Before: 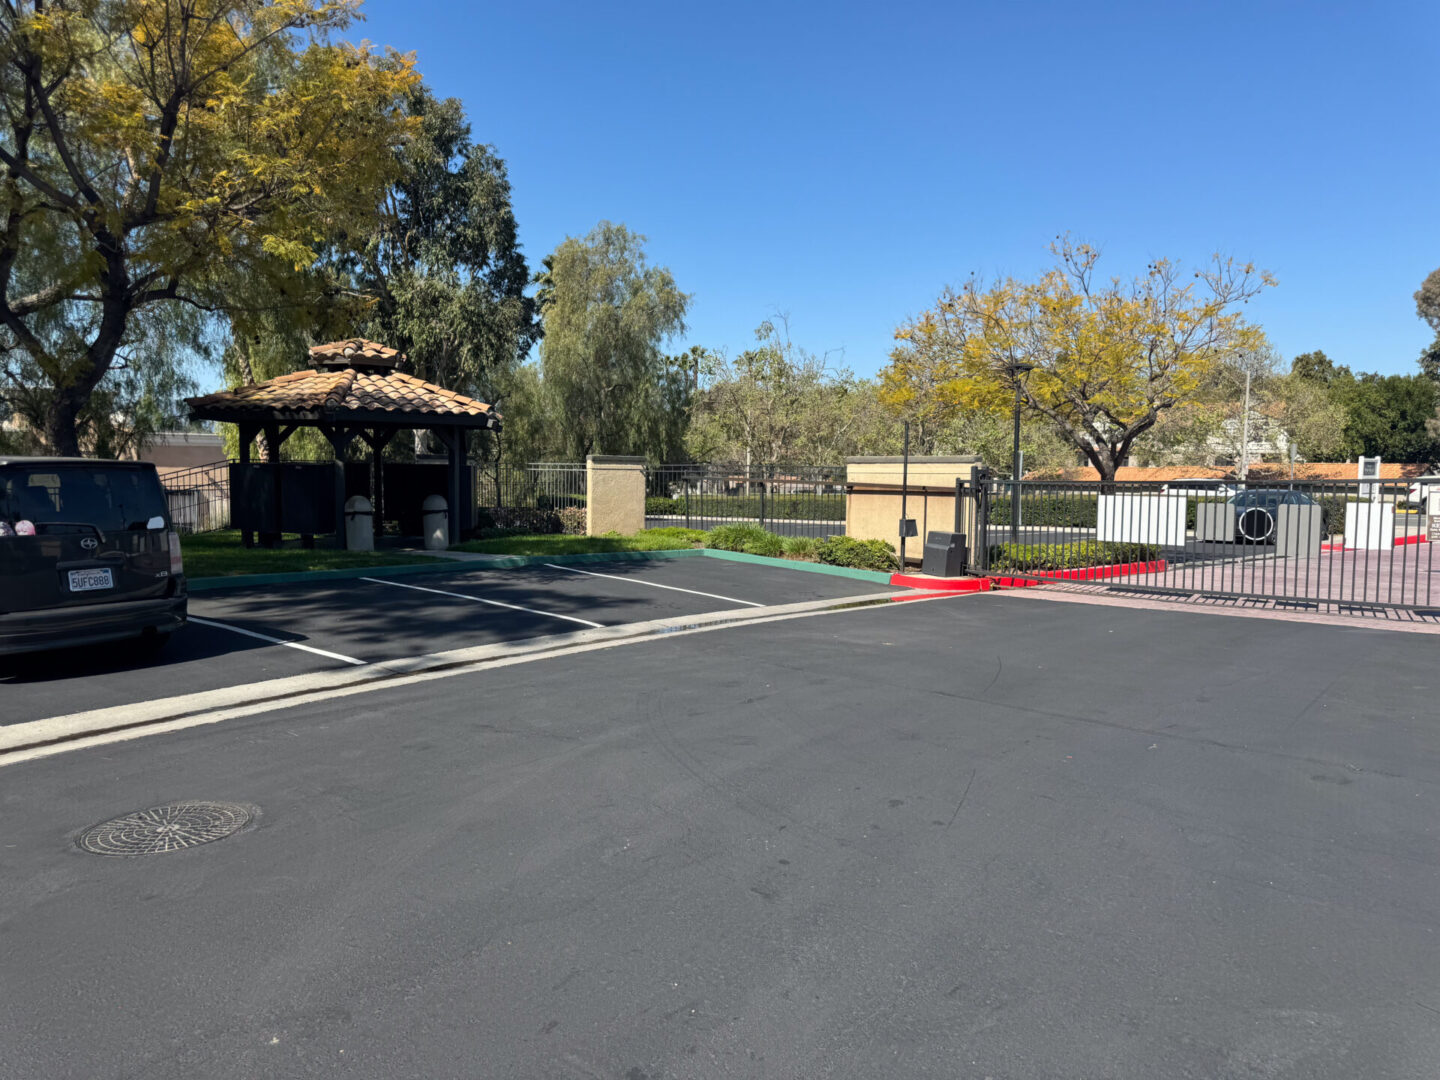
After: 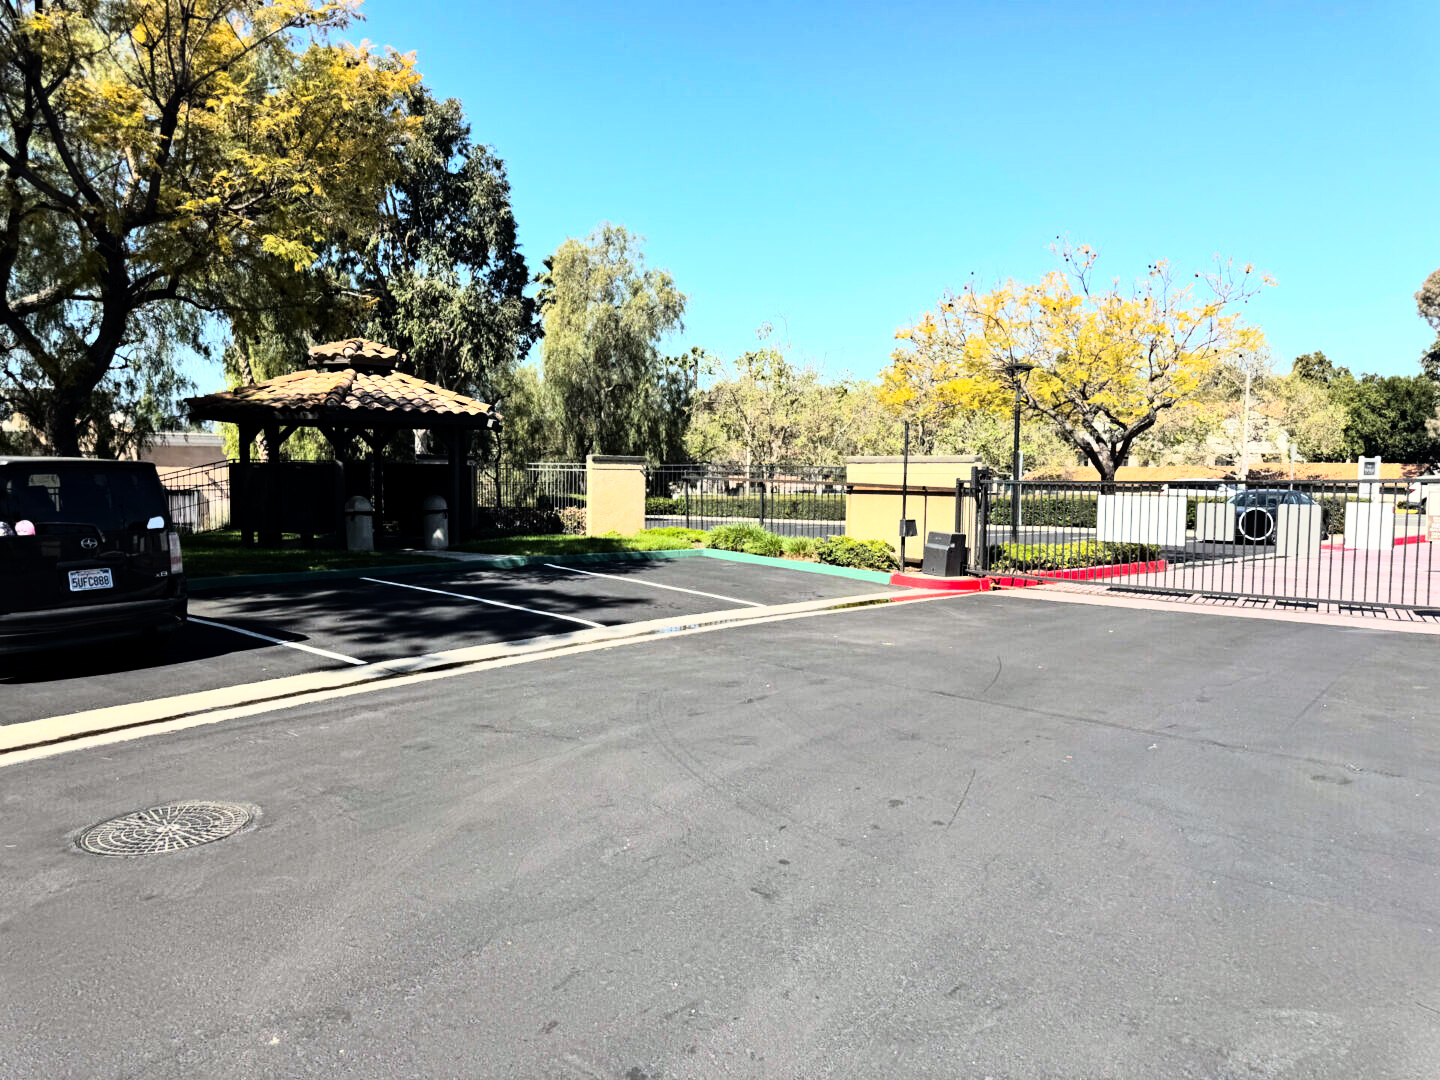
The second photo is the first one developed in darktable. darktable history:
haze removal: compatibility mode true, adaptive false
rgb curve: curves: ch0 [(0, 0) (0.21, 0.15) (0.24, 0.21) (0.5, 0.75) (0.75, 0.96) (0.89, 0.99) (1, 1)]; ch1 [(0, 0.02) (0.21, 0.13) (0.25, 0.2) (0.5, 0.67) (0.75, 0.9) (0.89, 0.97) (1, 1)]; ch2 [(0, 0.02) (0.21, 0.13) (0.25, 0.2) (0.5, 0.67) (0.75, 0.9) (0.89, 0.97) (1, 1)], compensate middle gray true
